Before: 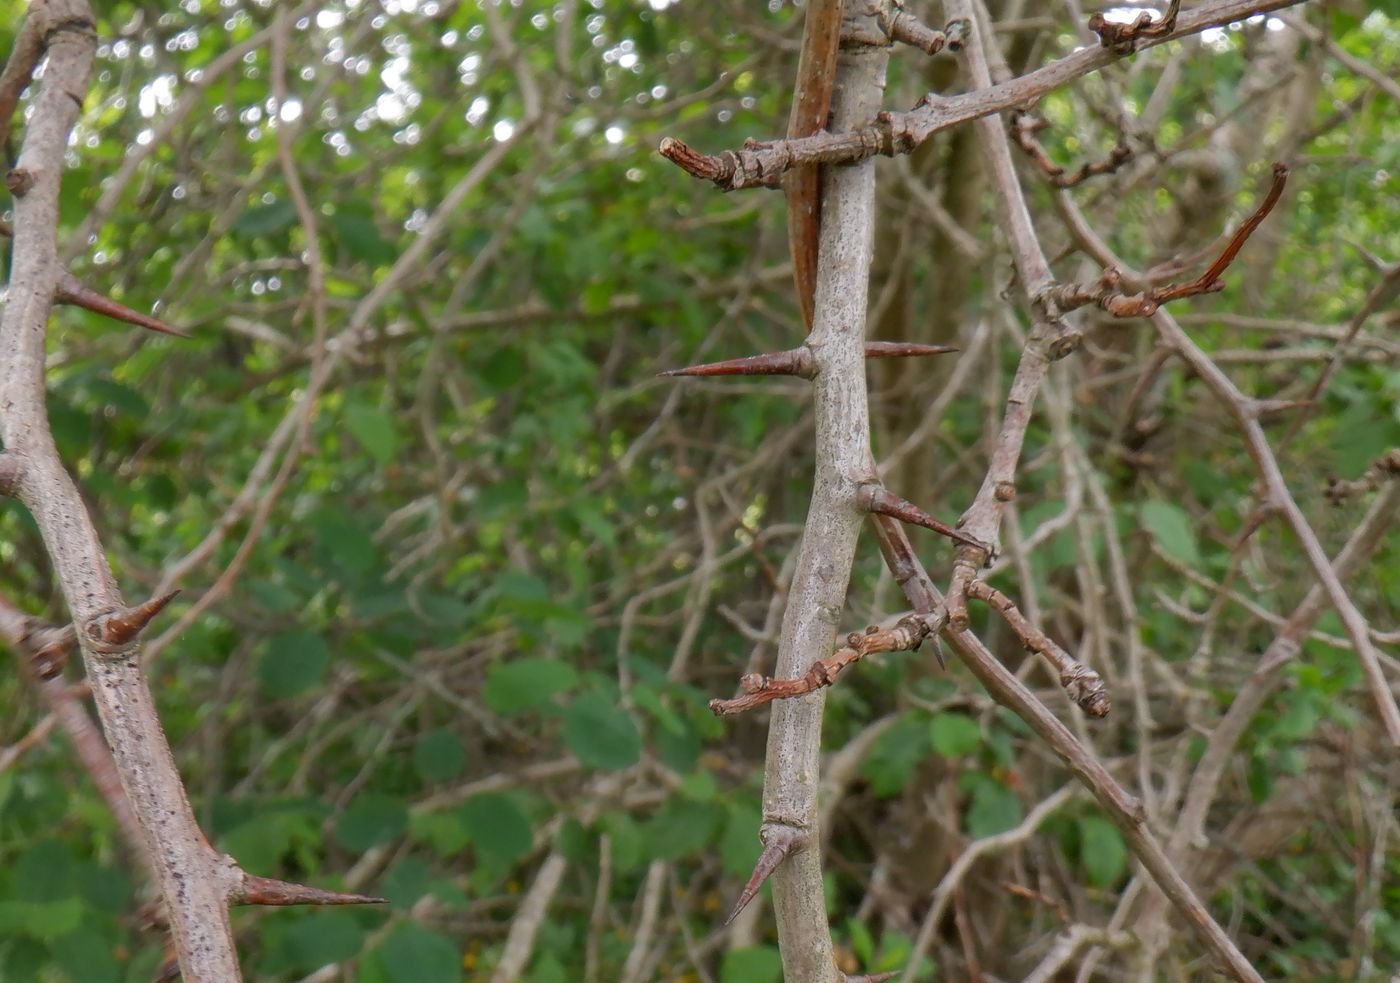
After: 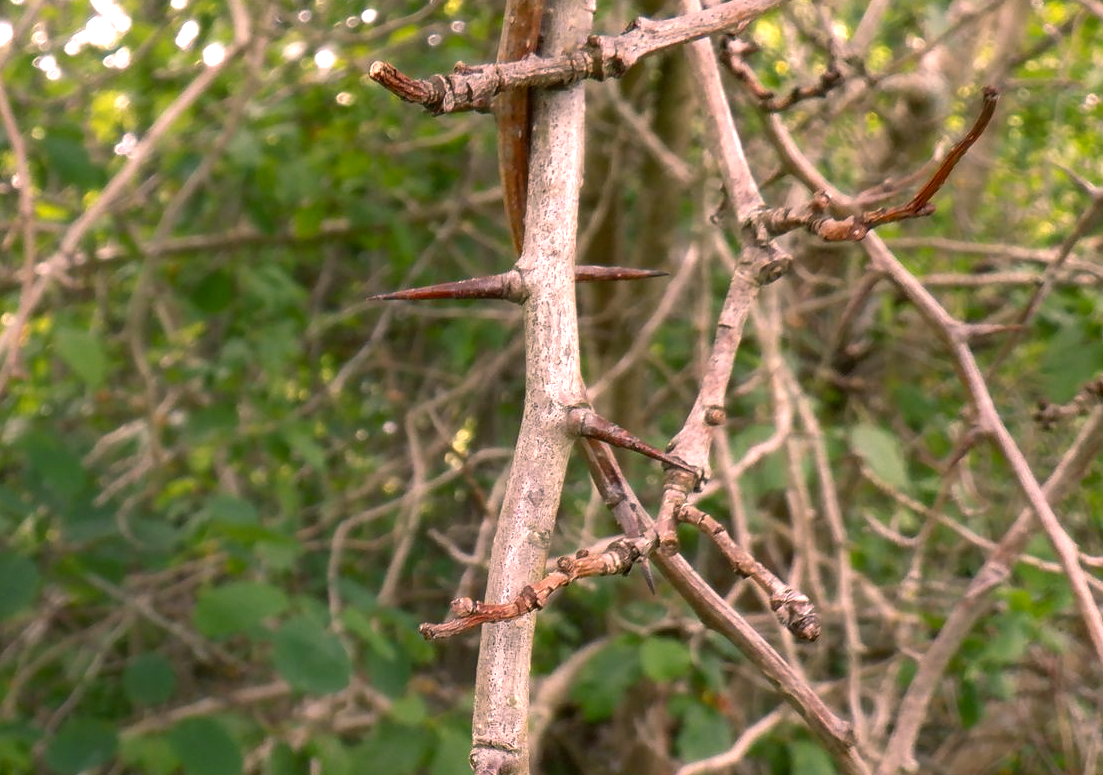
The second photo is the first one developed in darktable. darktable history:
color balance rgb: highlights gain › chroma 4.404%, highlights gain › hue 32.3°, linear chroma grading › shadows -2.223%, linear chroma grading › highlights -14.206%, linear chroma grading › global chroma -9.784%, linear chroma grading › mid-tones -9.764%, perceptual saturation grading › global saturation 30.543%, perceptual brilliance grading › global brilliance 12.676%
tone equalizer: -8 EV -0.711 EV, -7 EV -0.722 EV, -6 EV -0.619 EV, -5 EV -0.37 EV, -3 EV 0.38 EV, -2 EV 0.6 EV, -1 EV 0.678 EV, +0 EV 0.748 EV, edges refinement/feathering 500, mask exposure compensation -1.57 EV, preserve details guided filter
crop and rotate: left 20.718%, top 7.752%, right 0.458%, bottom 13.333%
